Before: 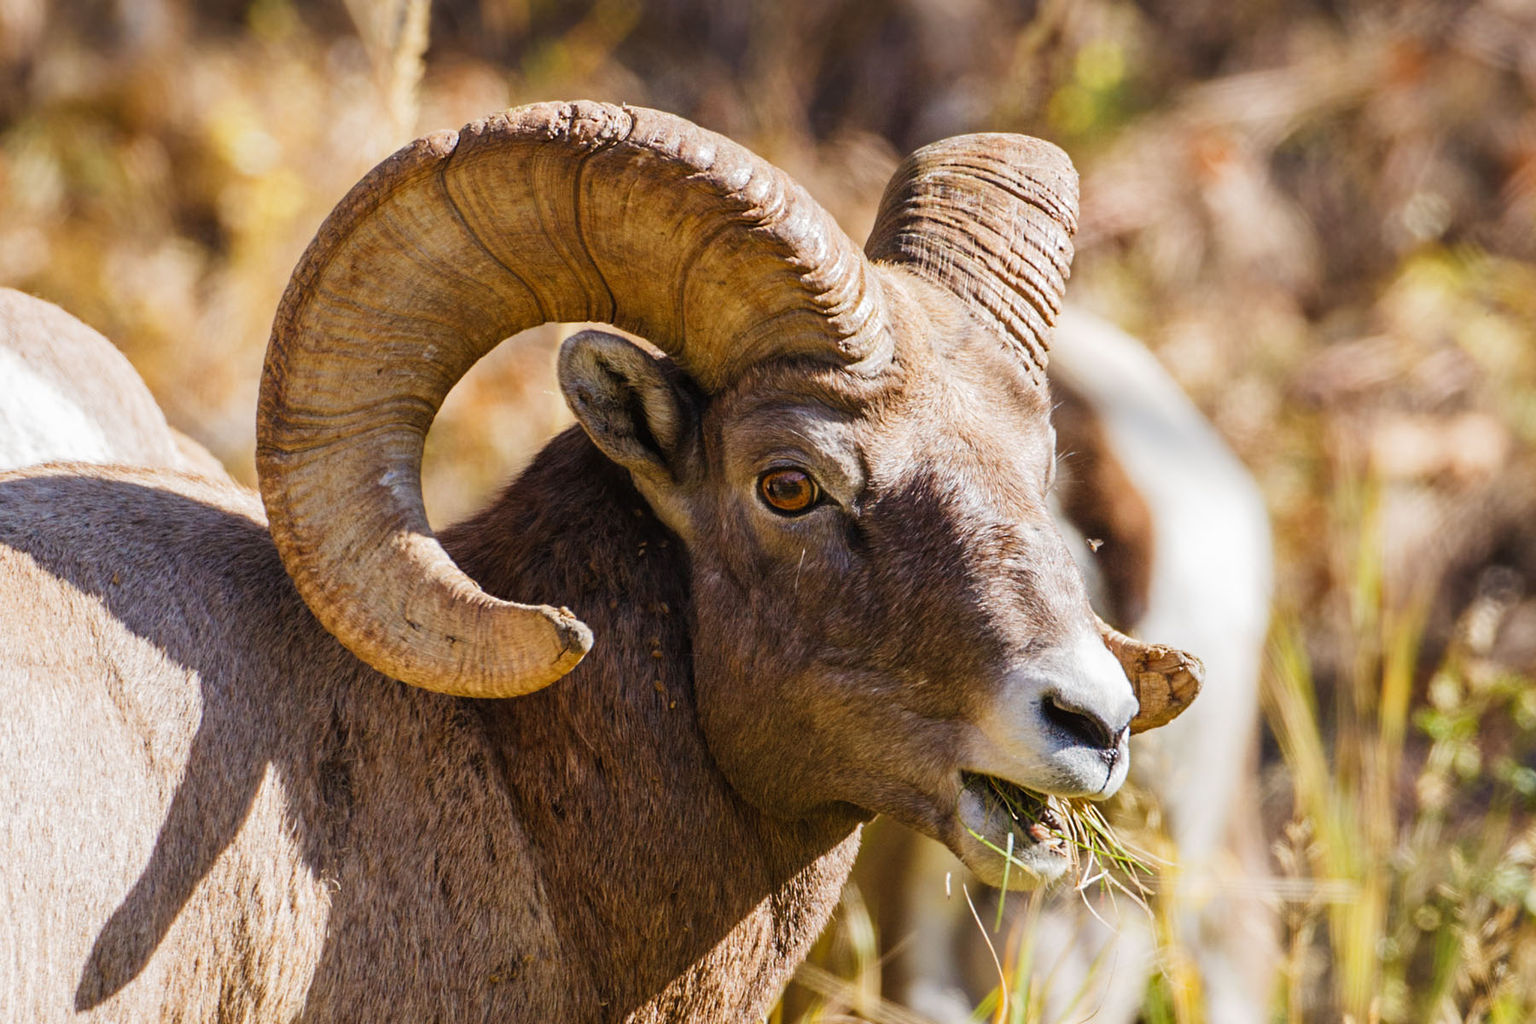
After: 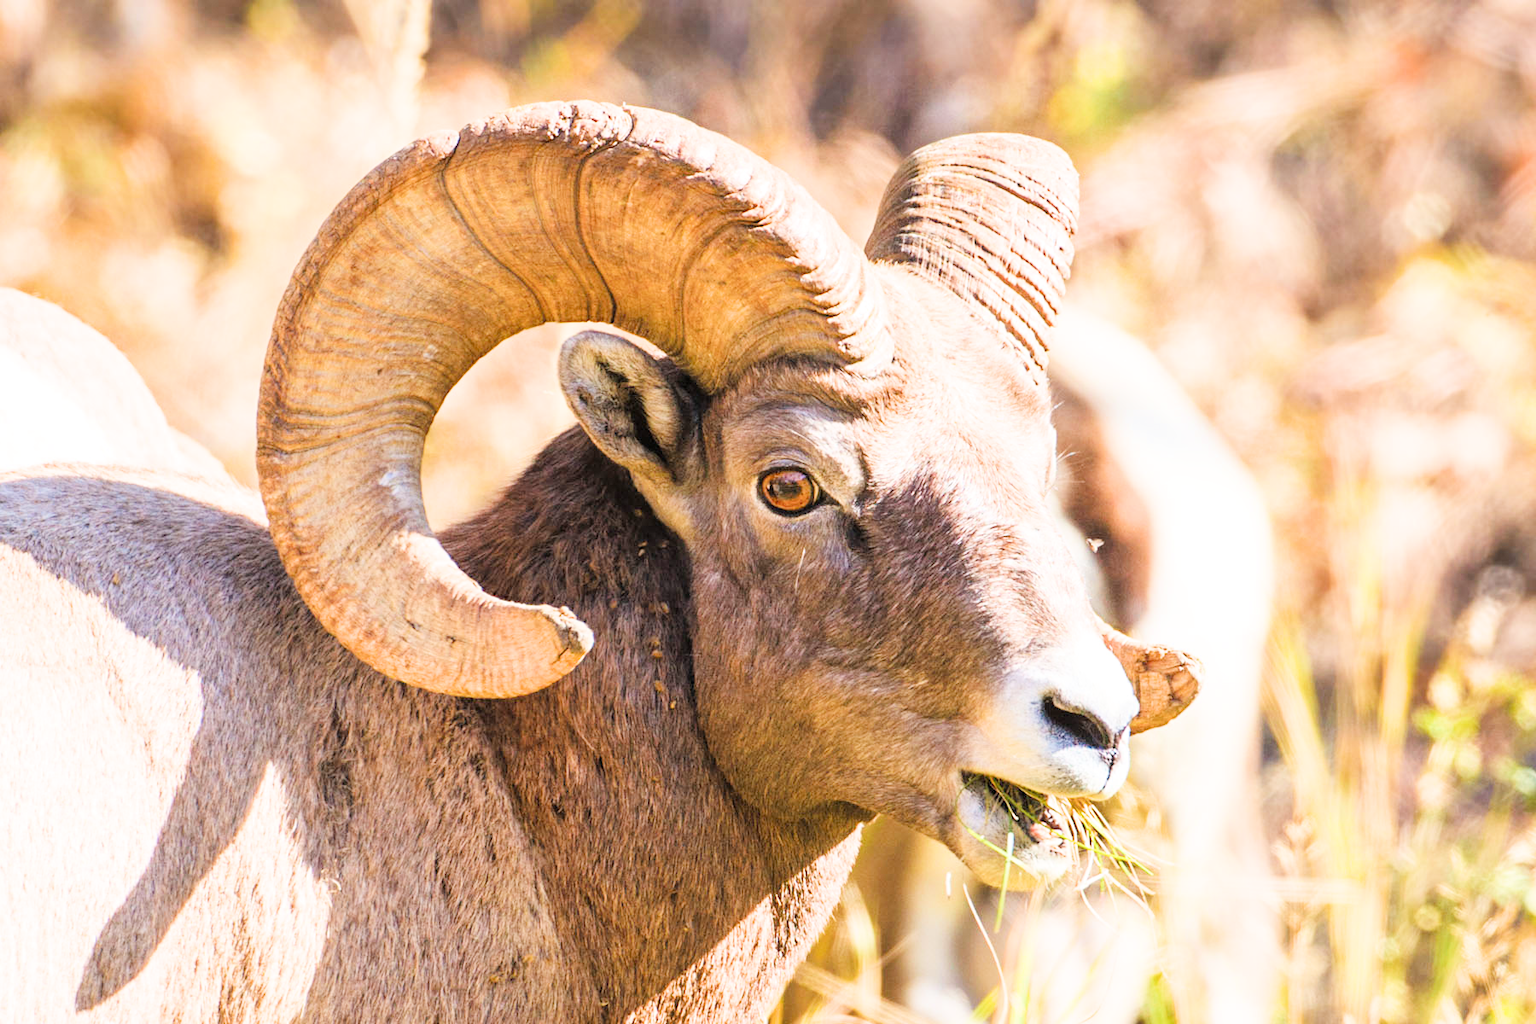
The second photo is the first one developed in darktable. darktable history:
exposure: exposure 2.25 EV, compensate highlight preservation false
filmic rgb: black relative exposure -7.65 EV, white relative exposure 4.56 EV, hardness 3.61
